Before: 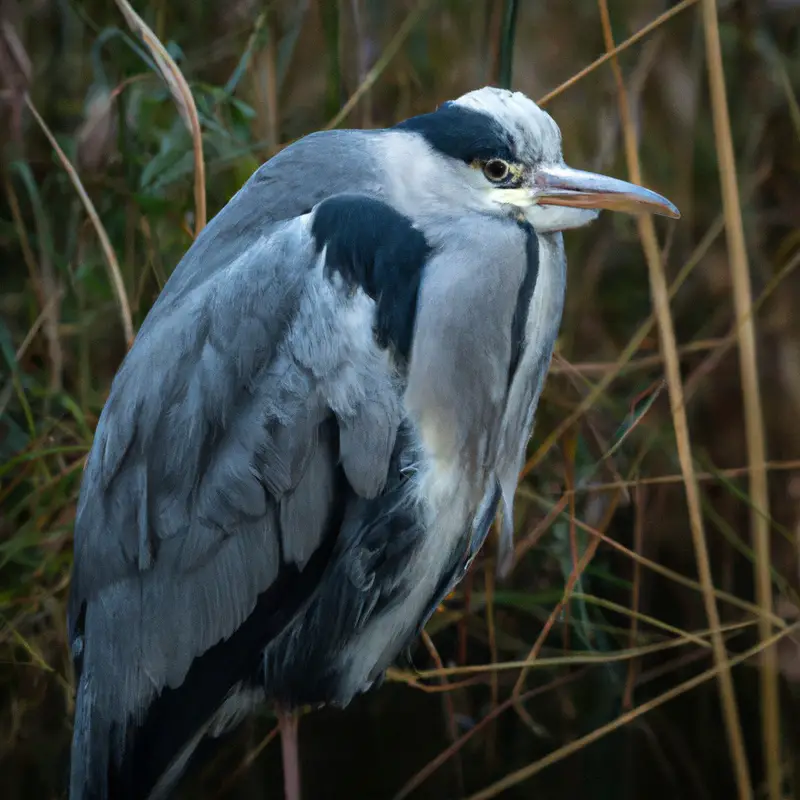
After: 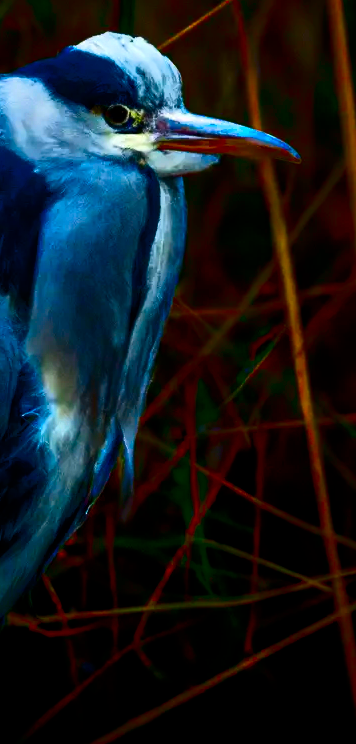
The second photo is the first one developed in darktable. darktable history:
contrast brightness saturation: brightness -0.997, saturation 0.993
shadows and highlights: low approximation 0.01, soften with gaussian
crop: left 47.477%, top 6.895%, right 7.942%
